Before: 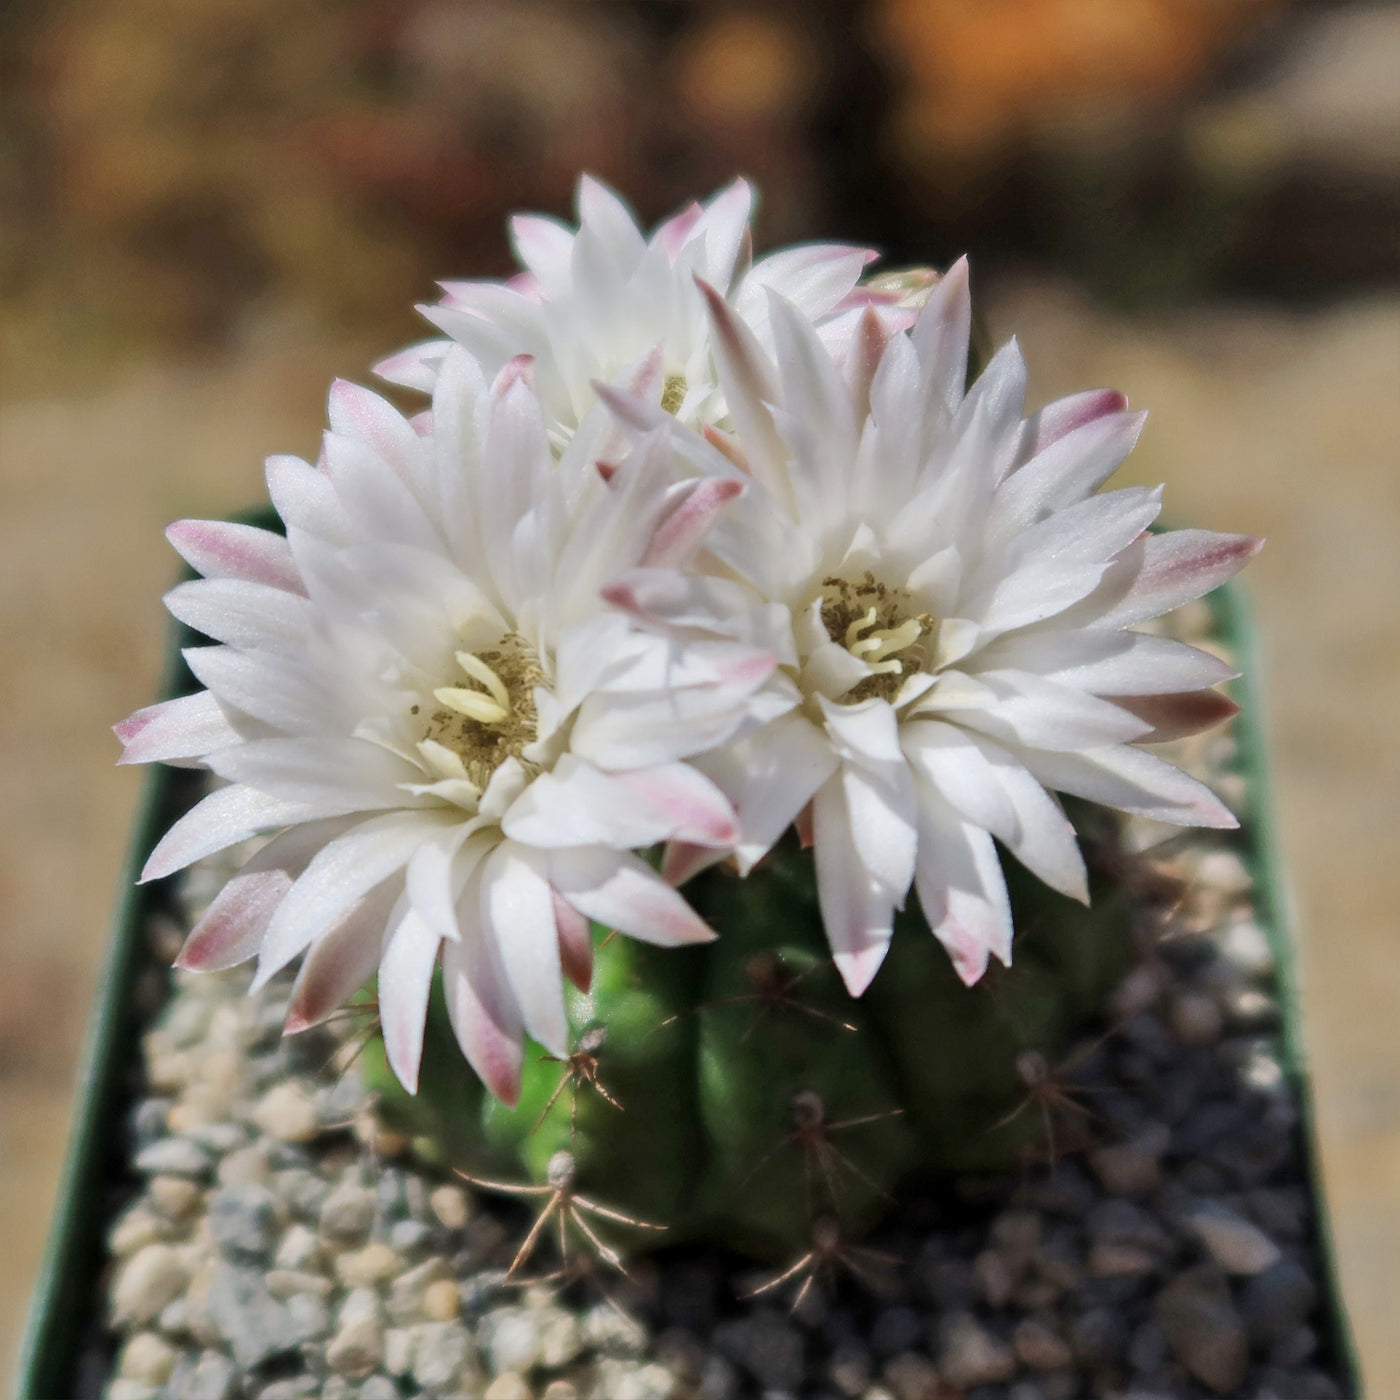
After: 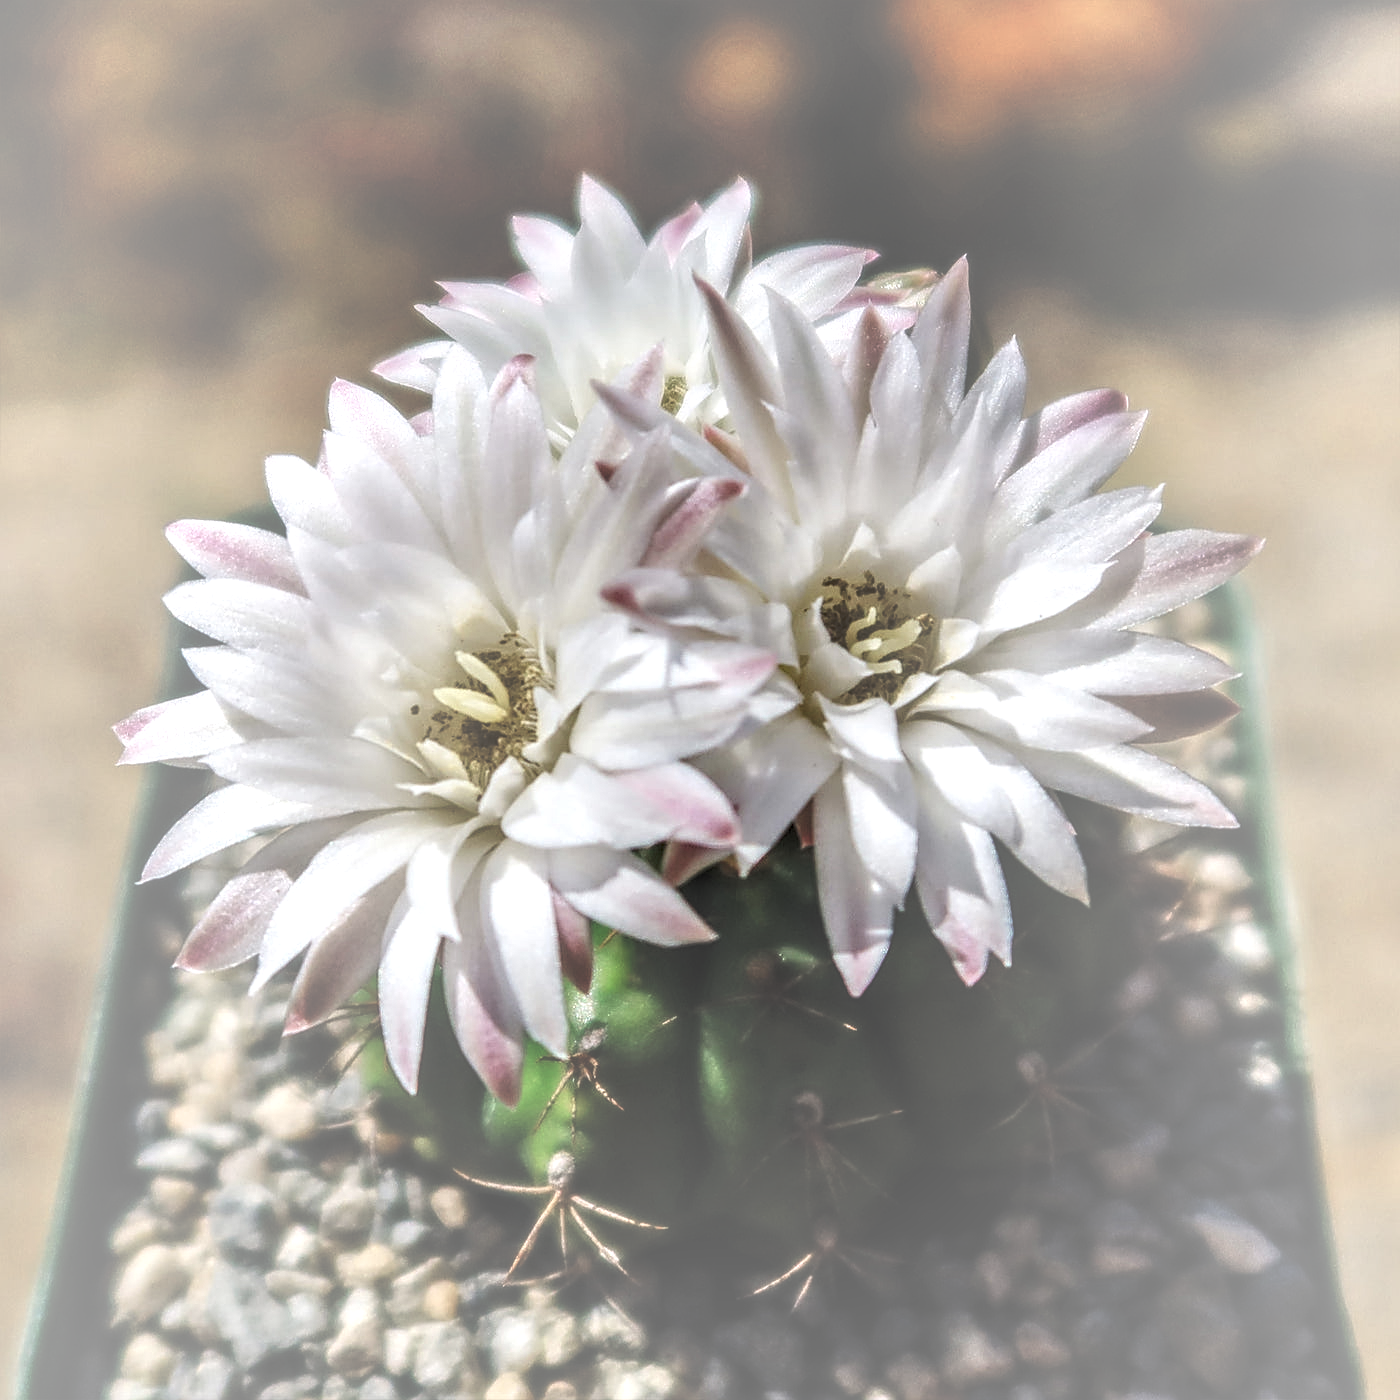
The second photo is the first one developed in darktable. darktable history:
local contrast: highlights 5%, shadows 4%, detail 181%
levels: levels [0.016, 0.5, 0.996]
sharpen: on, module defaults
vignetting: fall-off start 17.35%, fall-off radius 136.78%, brightness 0.317, saturation -0.002, width/height ratio 0.623, shape 0.601
